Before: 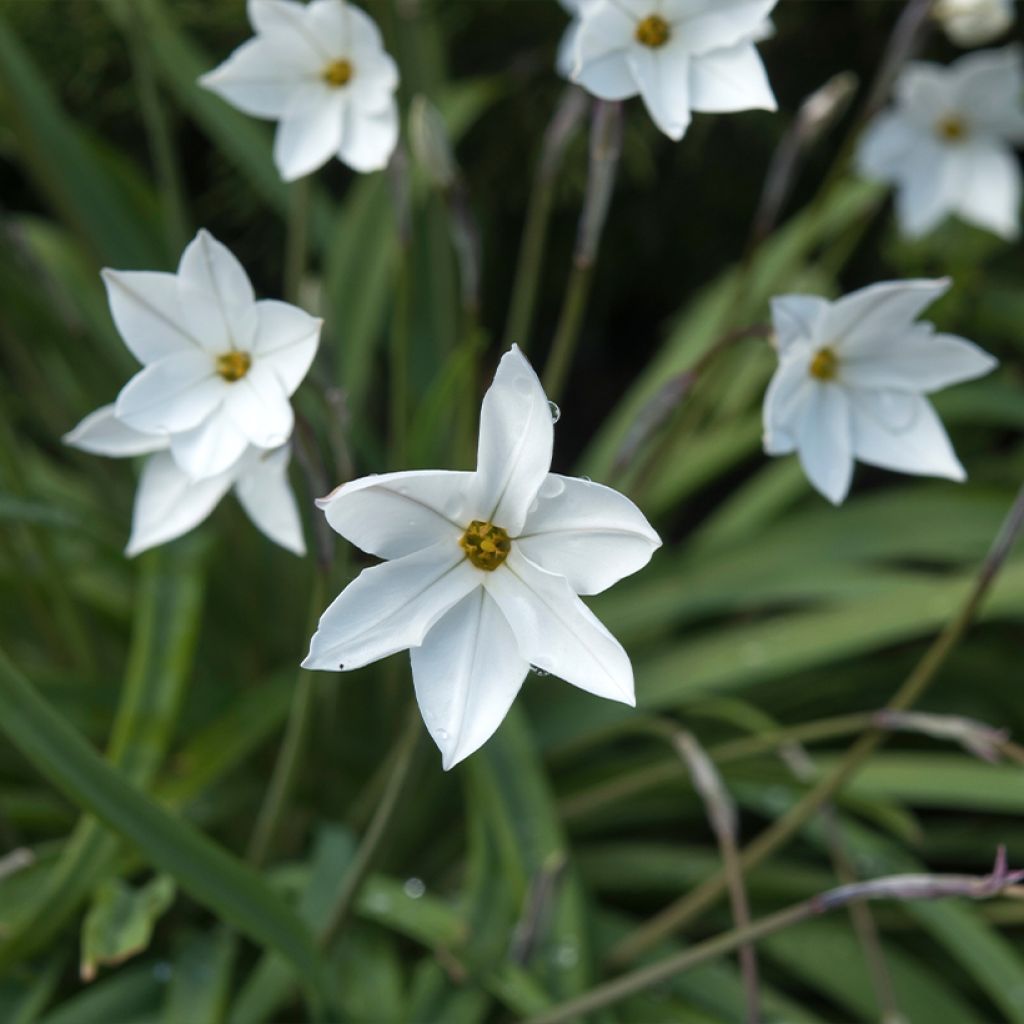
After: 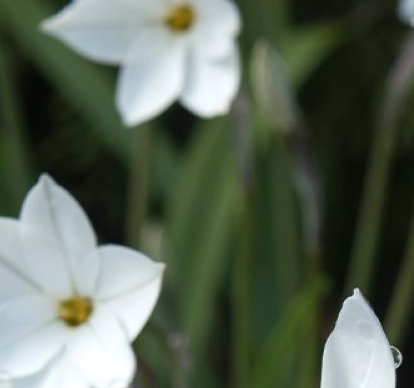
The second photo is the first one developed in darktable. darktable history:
crop: left 15.443%, top 5.435%, right 44.069%, bottom 56.663%
